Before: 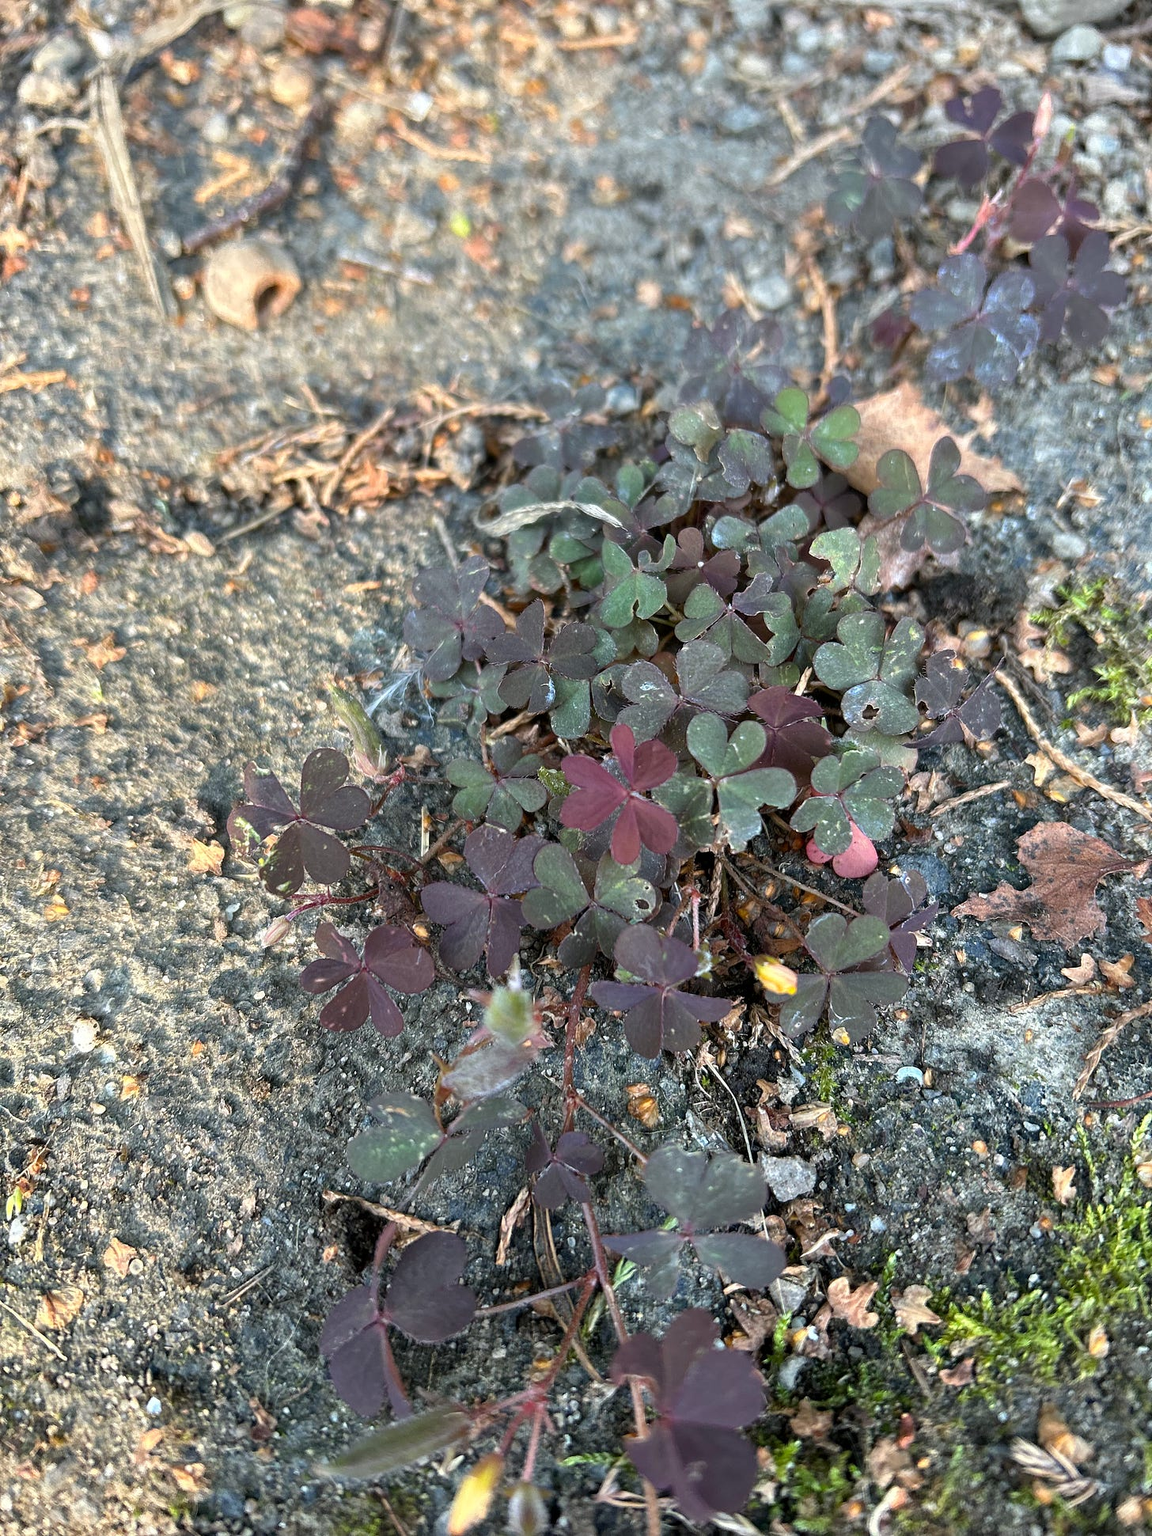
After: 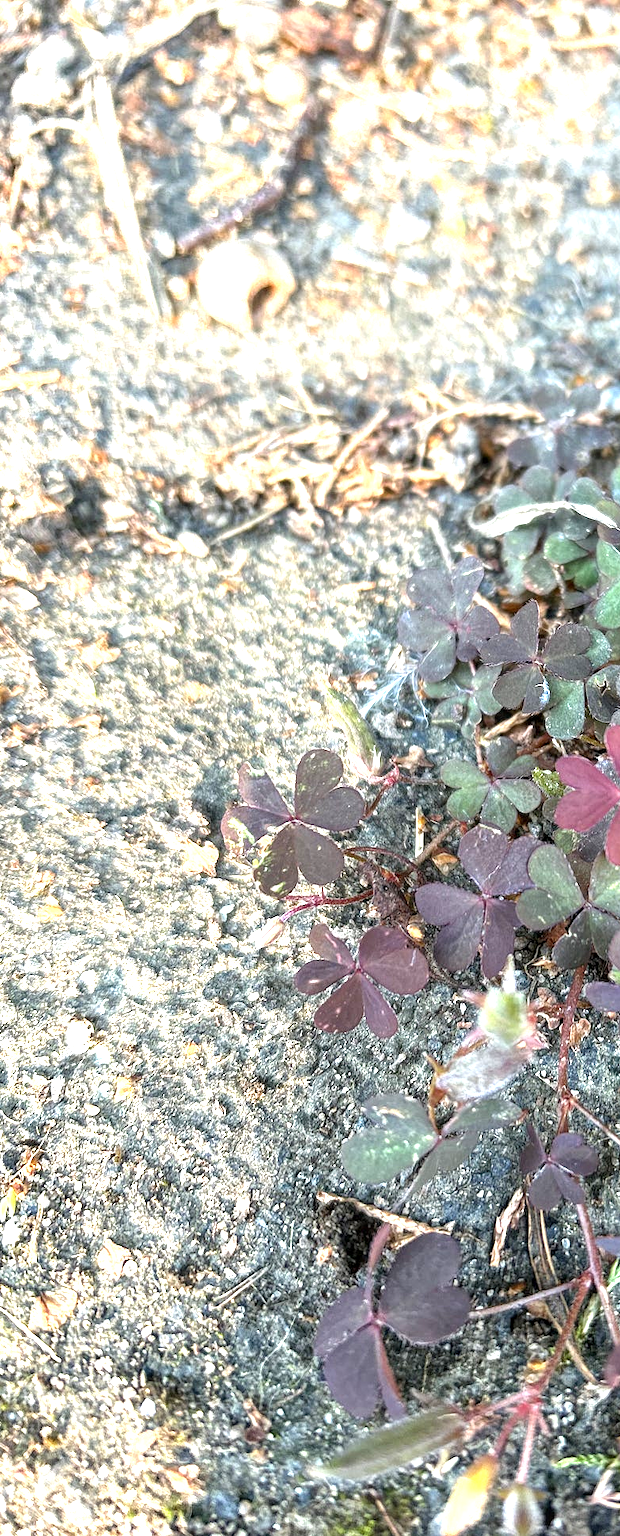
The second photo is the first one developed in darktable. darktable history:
exposure: black level correction 0, exposure 1.2 EV, compensate highlight preservation false
crop: left 0.587%, right 45.588%, bottom 0.086%
local contrast: on, module defaults
